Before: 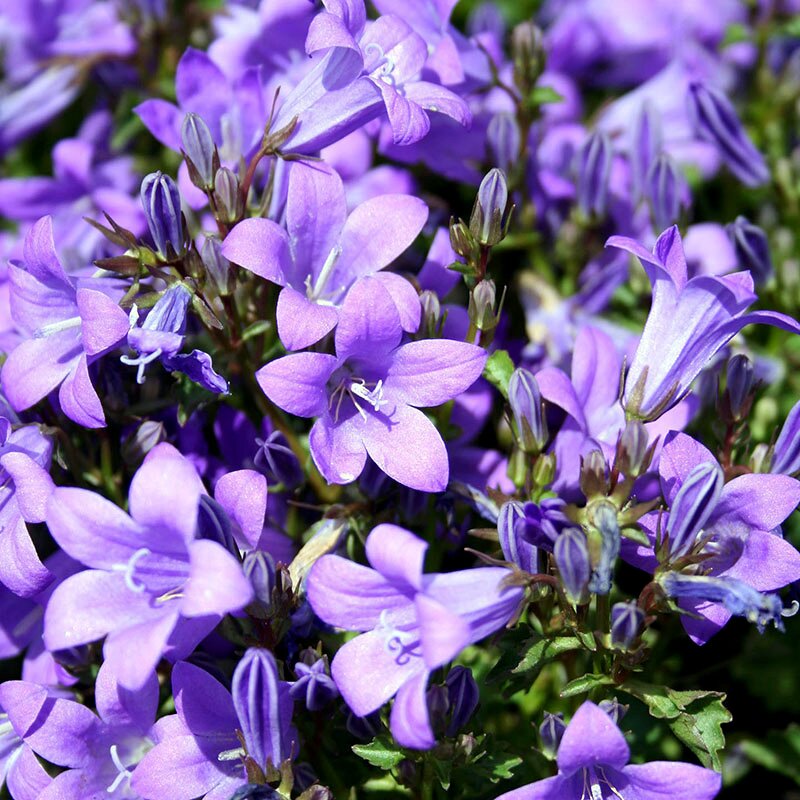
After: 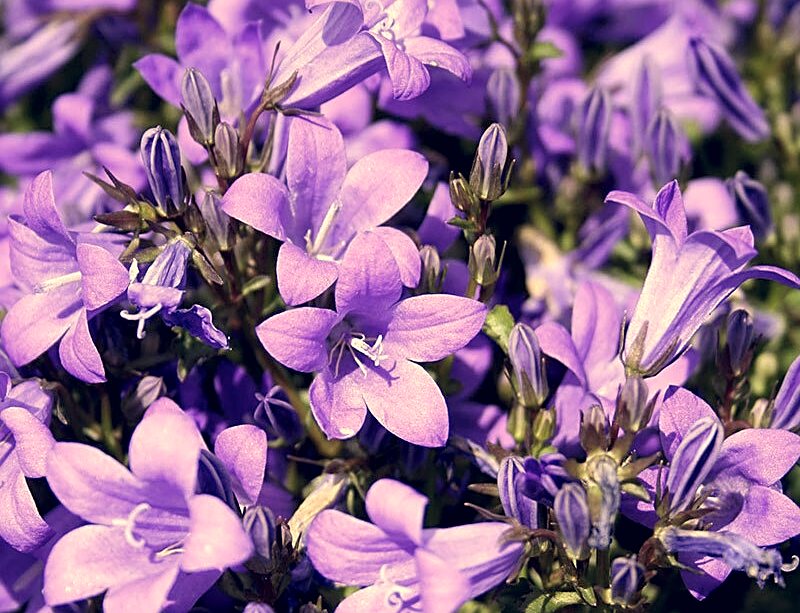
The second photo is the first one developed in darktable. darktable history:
local contrast: highlights 100%, shadows 100%, detail 120%, midtone range 0.2
sharpen: on, module defaults
crop: top 5.667%, bottom 17.637%
color correction: highlights a* 19.59, highlights b* 27.49, shadows a* 3.46, shadows b* -17.28, saturation 0.73
